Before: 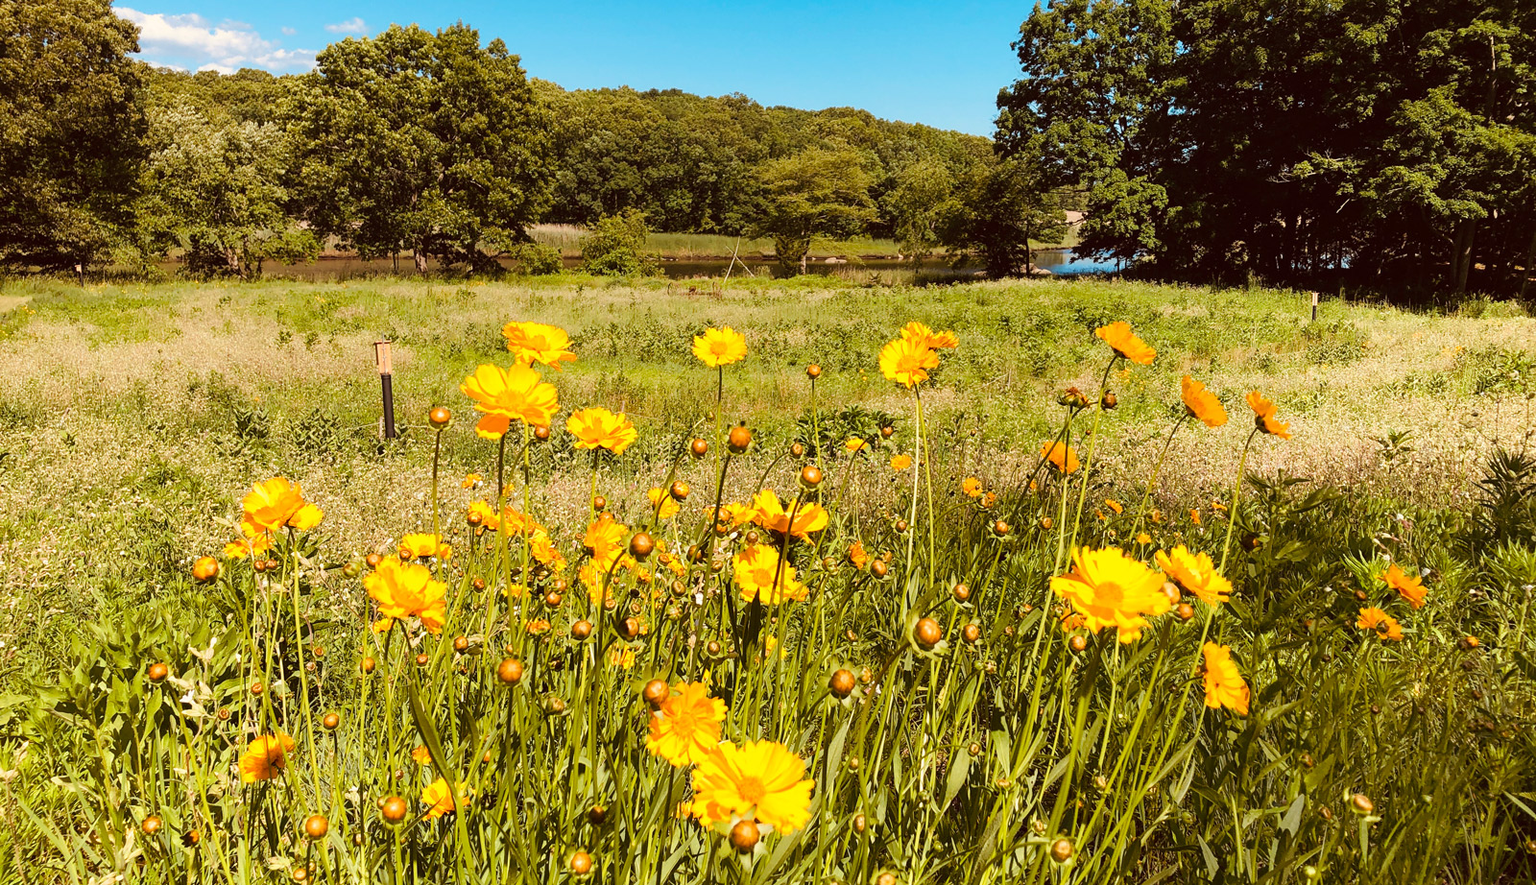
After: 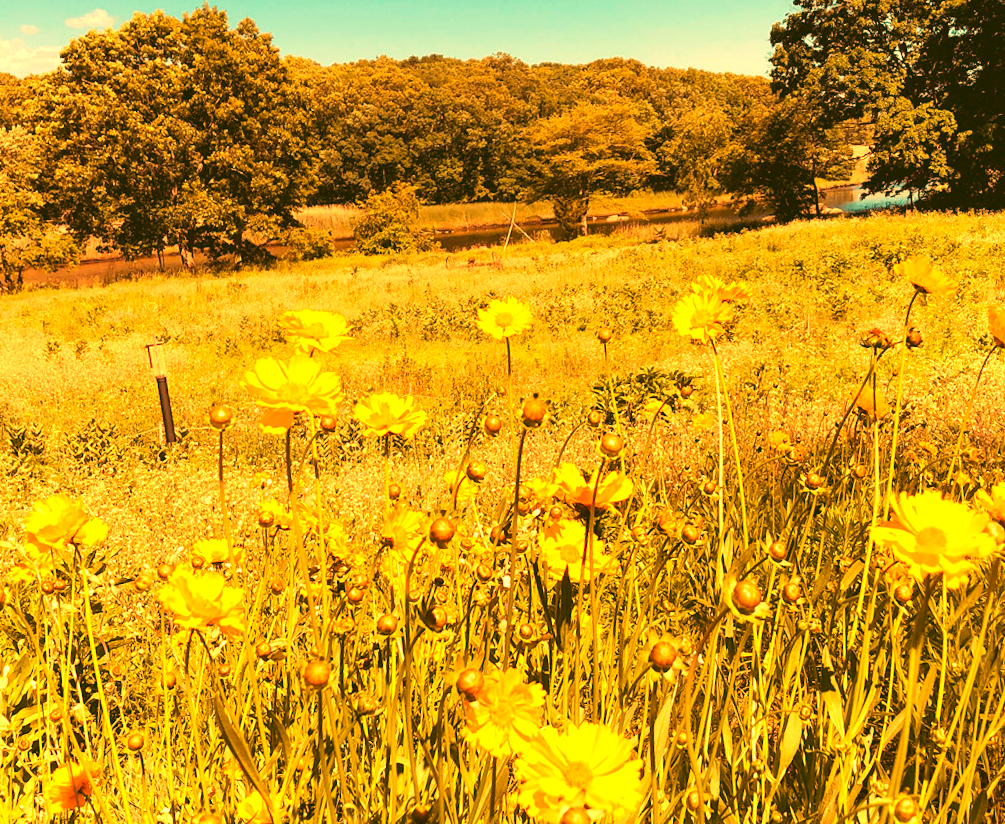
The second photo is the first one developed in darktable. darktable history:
rgb curve: curves: ch0 [(0.123, 0.061) (0.995, 0.887)]; ch1 [(0.06, 0.116) (1, 0.906)]; ch2 [(0, 0) (0.824, 0.69) (1, 1)], mode RGB, independent channels, compensate middle gray true
white balance: red 1.467, blue 0.684
crop and rotate: left 12.648%, right 20.685%
rotate and perspective: rotation -5°, crop left 0.05, crop right 0.952, crop top 0.11, crop bottom 0.89
exposure: exposure 0.785 EV, compensate highlight preservation false
